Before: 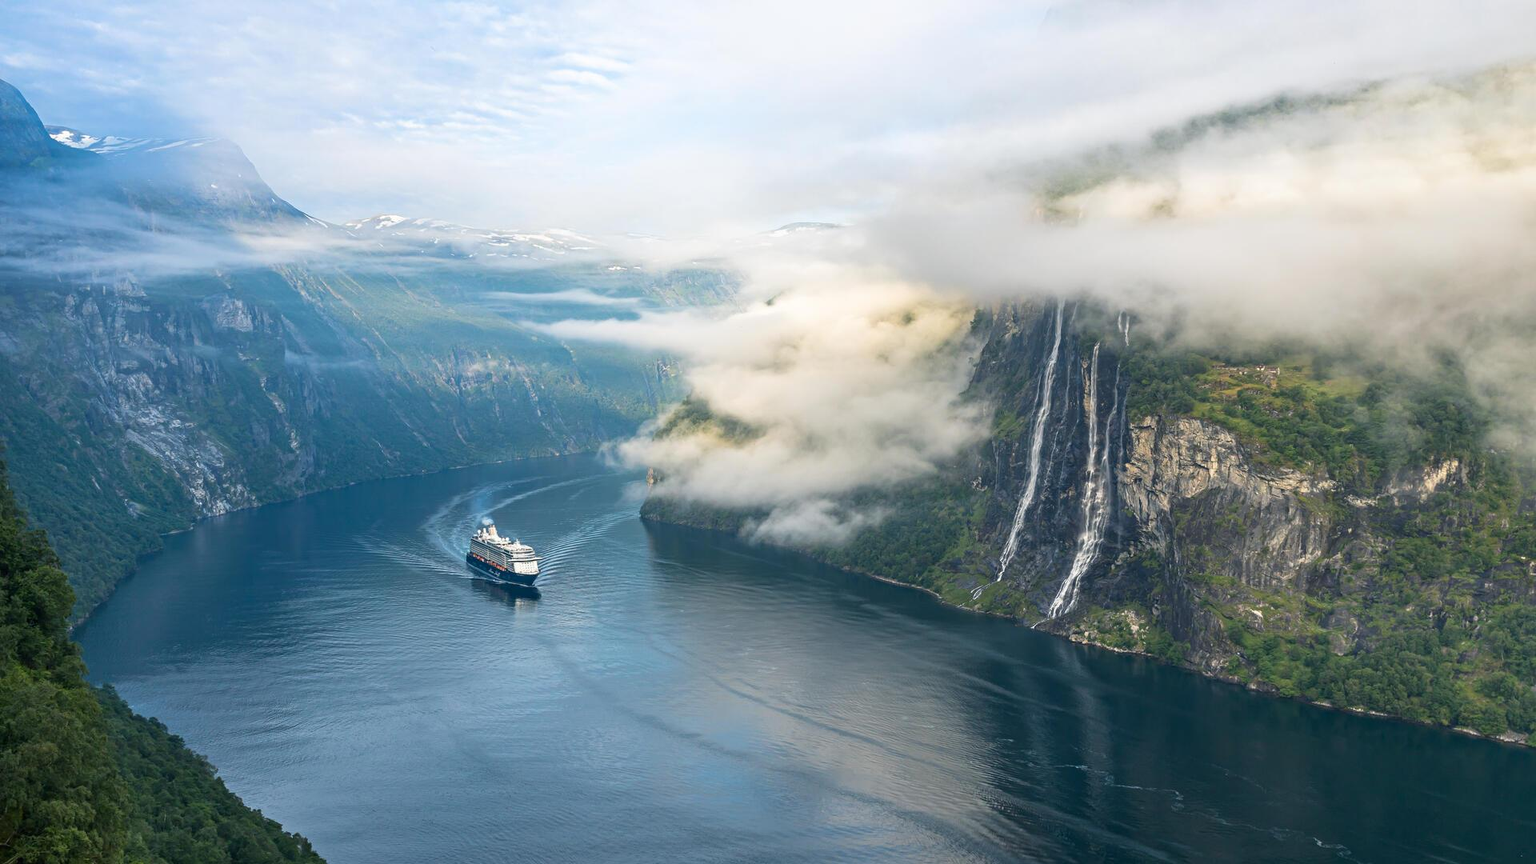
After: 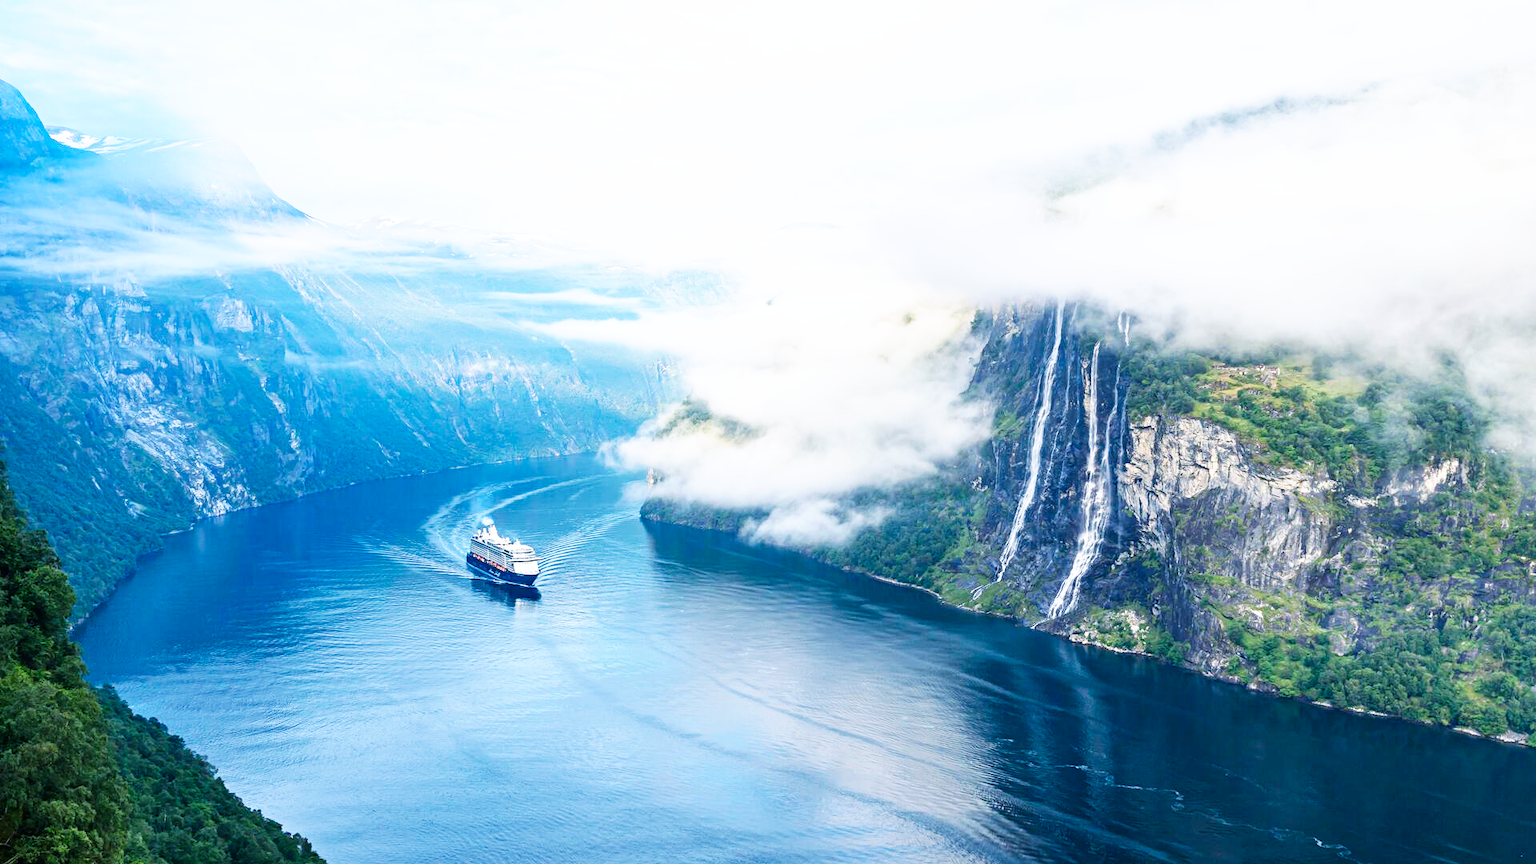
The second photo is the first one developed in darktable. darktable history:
tone equalizer: edges refinement/feathering 500, mask exposure compensation -1.57 EV, preserve details no
base curve: curves: ch0 [(0, 0) (0.007, 0.004) (0.027, 0.03) (0.046, 0.07) (0.207, 0.54) (0.442, 0.872) (0.673, 0.972) (1, 1)], preserve colors none
color calibration: gray › normalize channels true, illuminant custom, x 0.371, y 0.382, temperature 4279.6 K, gamut compression 0.007
